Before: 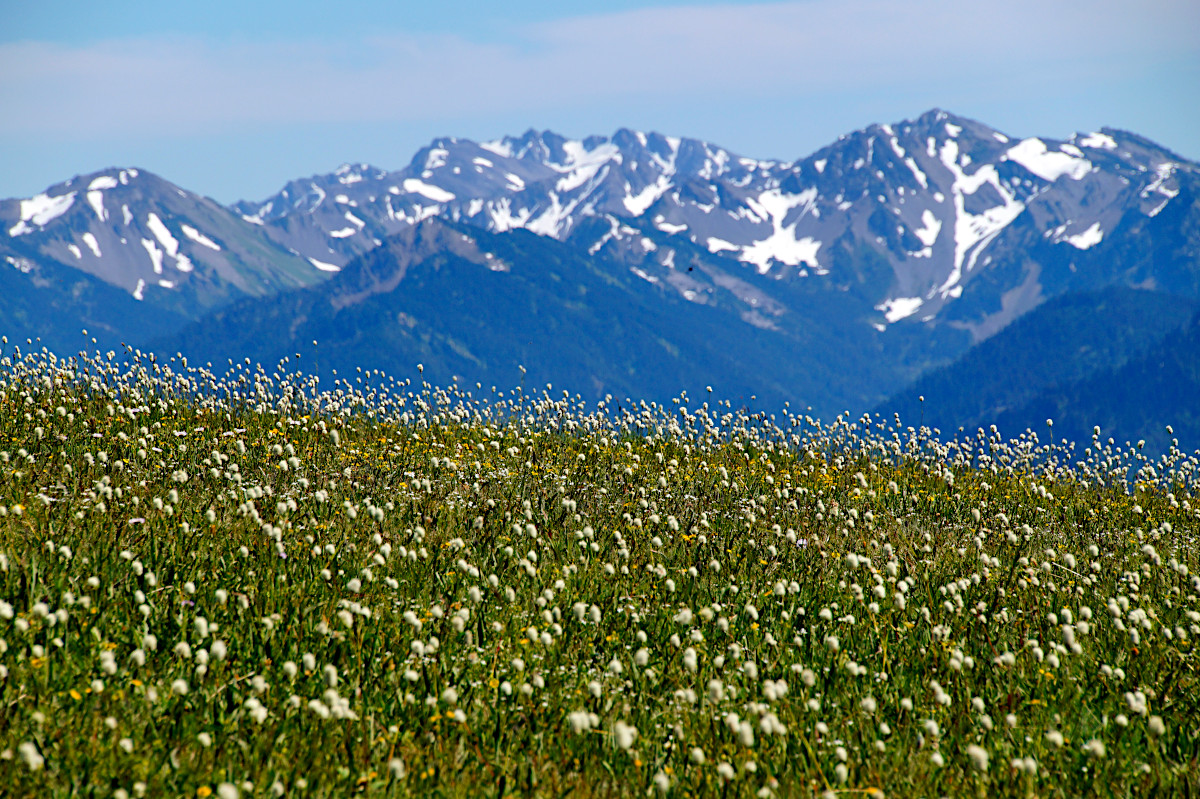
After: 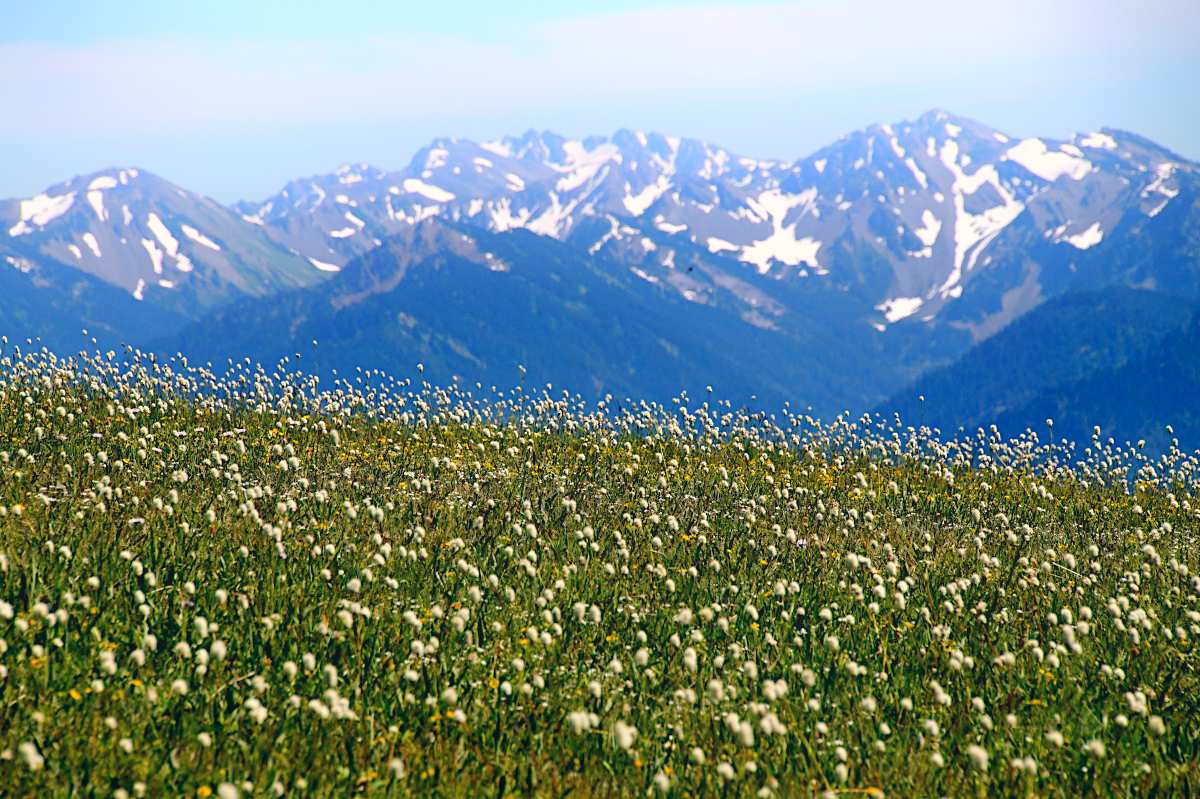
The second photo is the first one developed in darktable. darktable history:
bloom: on, module defaults
color correction: highlights a* 5.38, highlights b* 5.3, shadows a* -4.26, shadows b* -5.11
